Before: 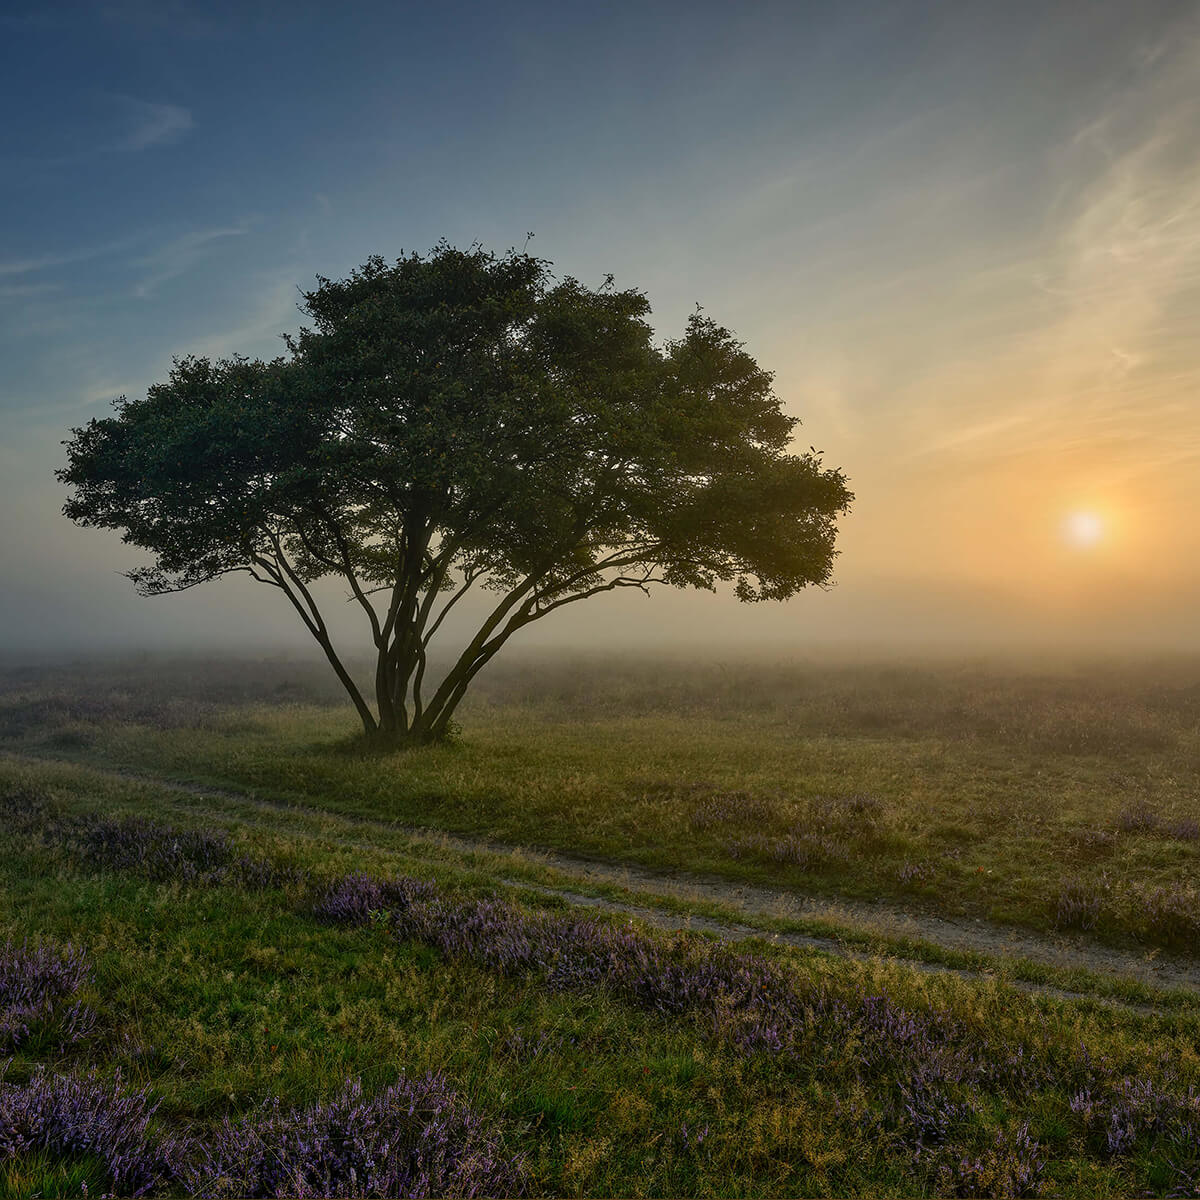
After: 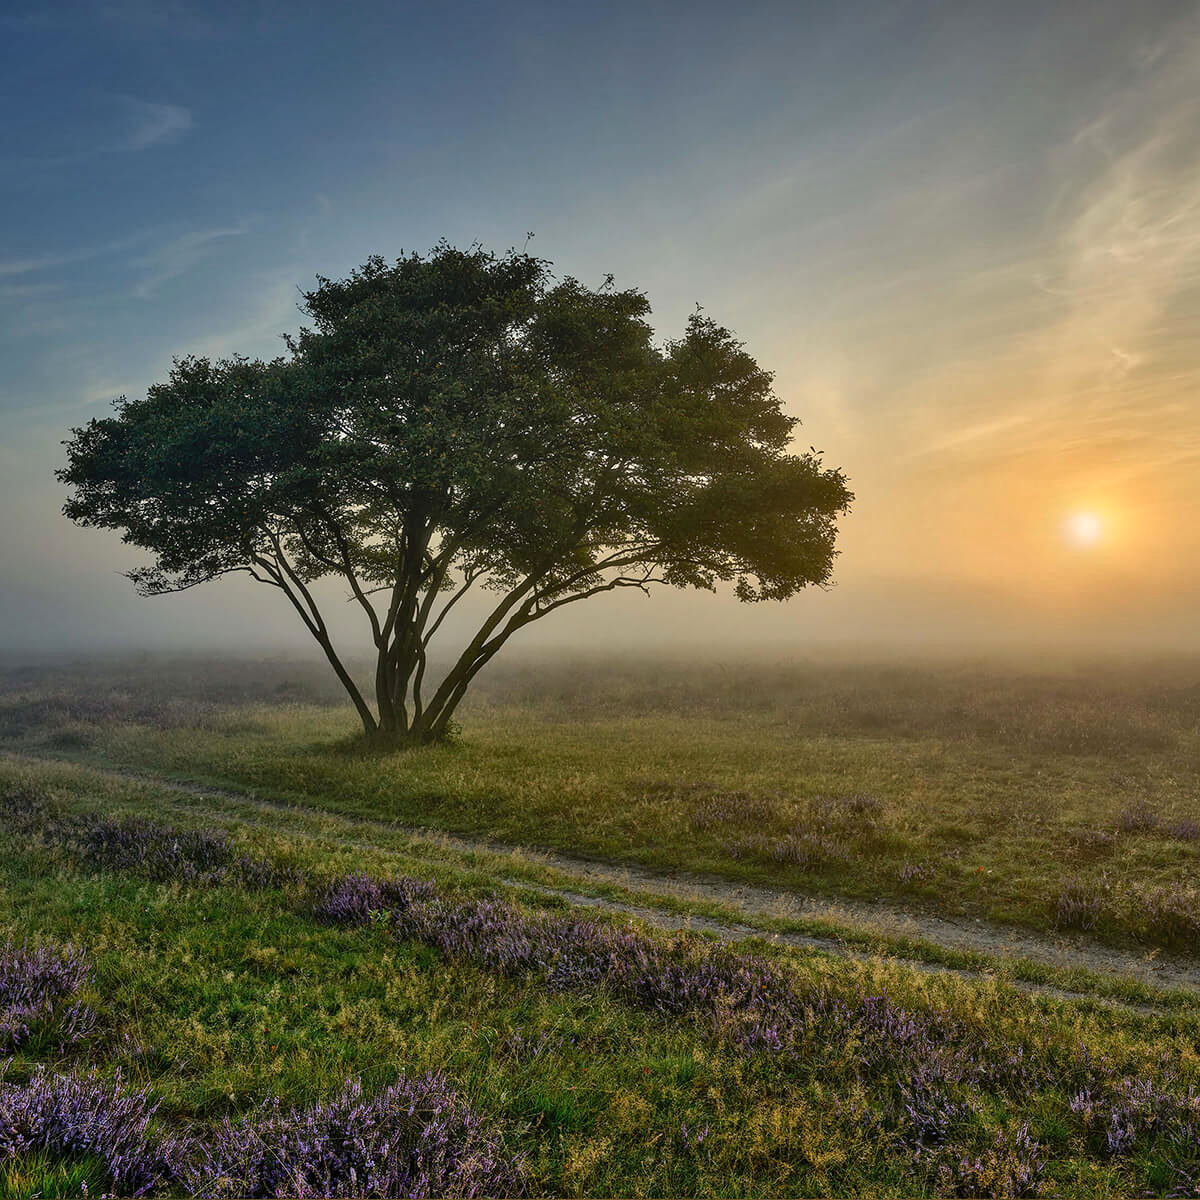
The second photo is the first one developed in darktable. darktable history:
shadows and highlights: soften with gaussian
exposure: exposure 0.218 EV, compensate highlight preservation false
